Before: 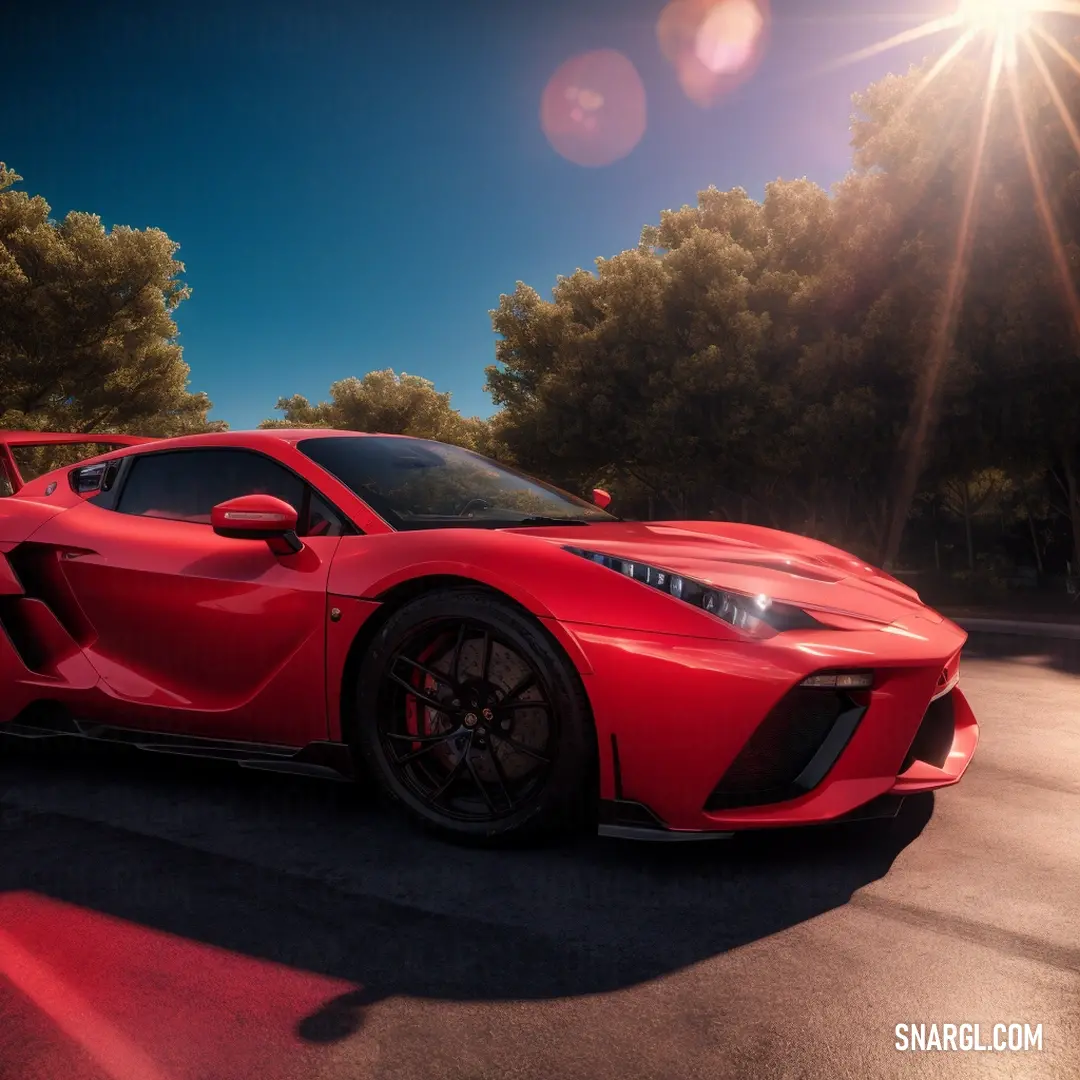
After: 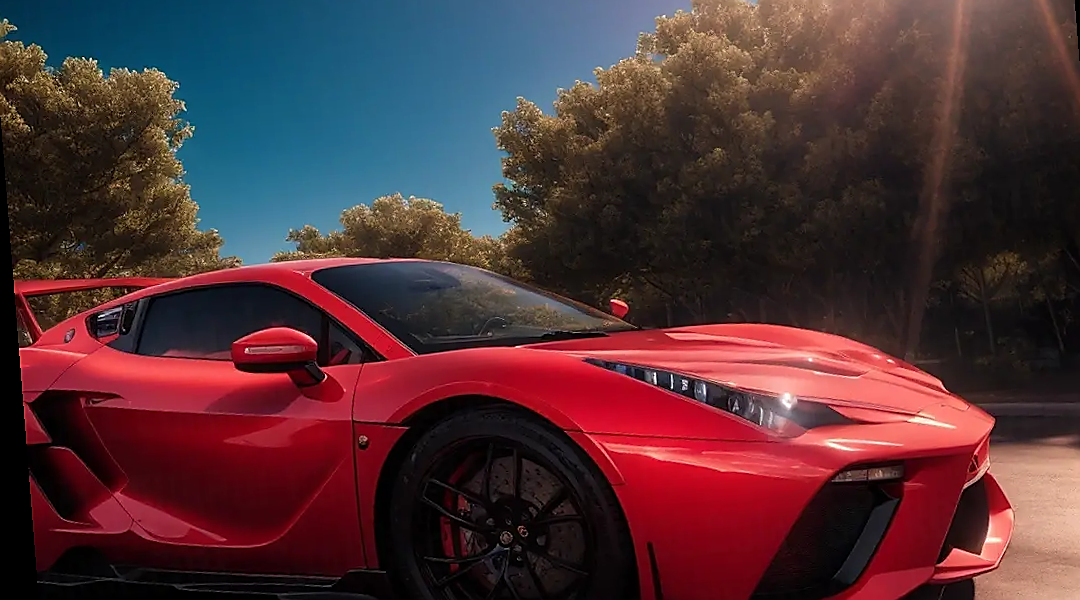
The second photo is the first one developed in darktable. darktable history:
rotate and perspective: rotation -4.2°, shear 0.006, automatic cropping off
crop: left 1.744%, top 19.225%, right 5.069%, bottom 28.357%
sharpen: radius 1.4, amount 1.25, threshold 0.7
